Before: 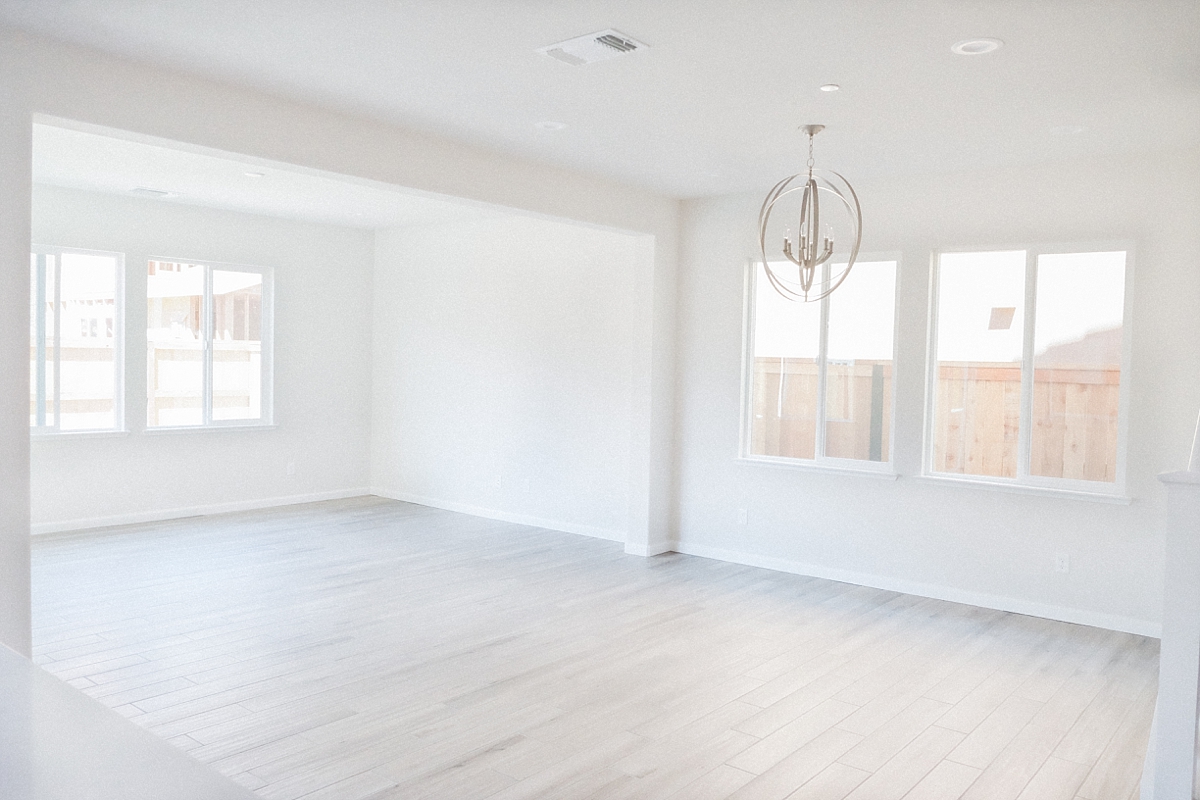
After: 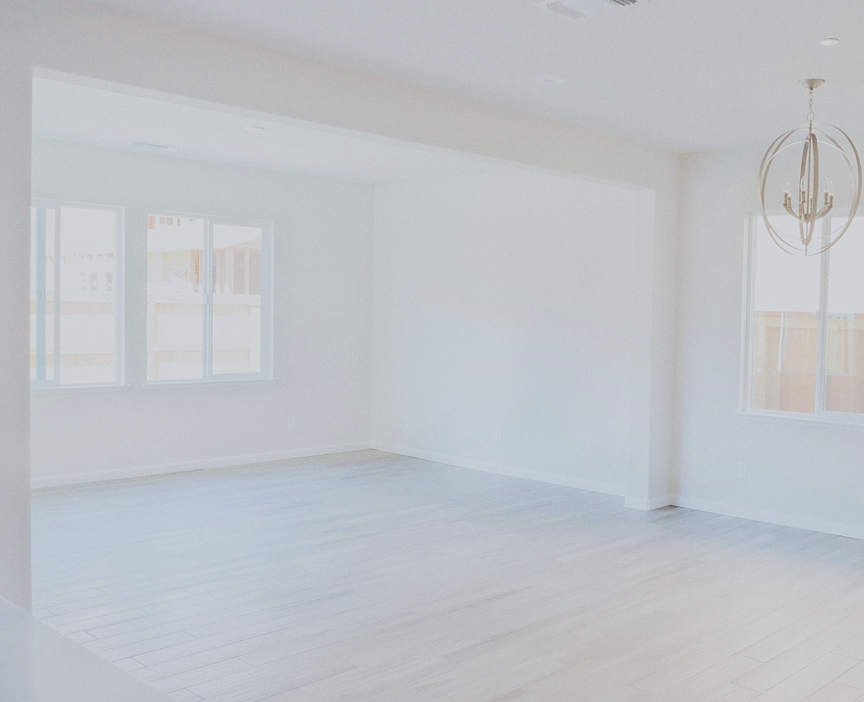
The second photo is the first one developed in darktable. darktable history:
filmic rgb: black relative exposure -7.65 EV, white relative exposure 4.56 EV, hardness 3.61
crop: top 5.803%, right 27.864%, bottom 5.804%
white balance: red 0.988, blue 1.017
color balance rgb: linear chroma grading › global chroma 15%, perceptual saturation grading › global saturation 30%
